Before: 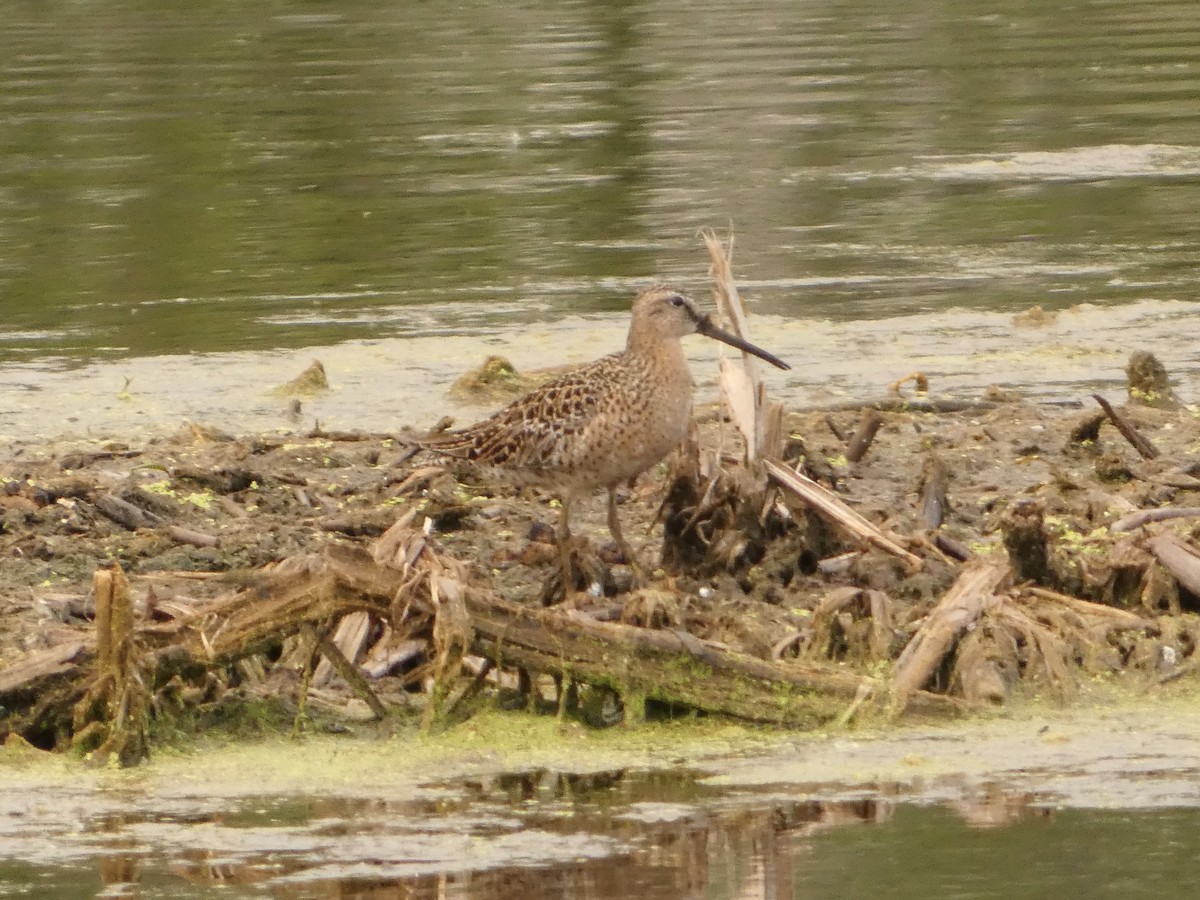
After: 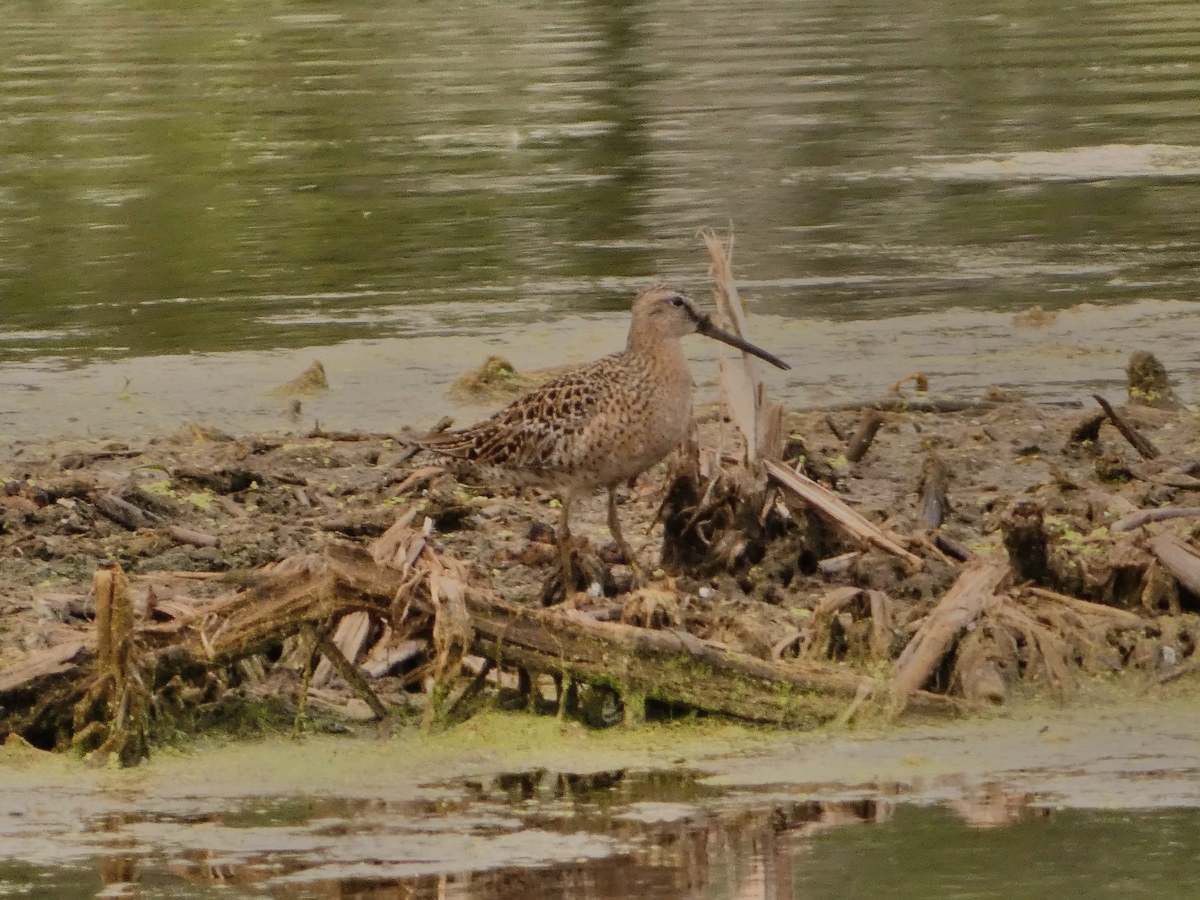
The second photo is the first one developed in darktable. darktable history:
tone equalizer: -8 EV -2 EV, -7 EV -2 EV, -6 EV -2 EV, -5 EV -2 EV, -4 EV -2 EV, -3 EV -2 EV, -2 EV -2 EV, -1 EV -1.63 EV, +0 EV -2 EV
shadows and highlights: radius 123.98, shadows 100, white point adjustment -3, highlights -100, highlights color adjustment 89.84%, soften with gaussian
